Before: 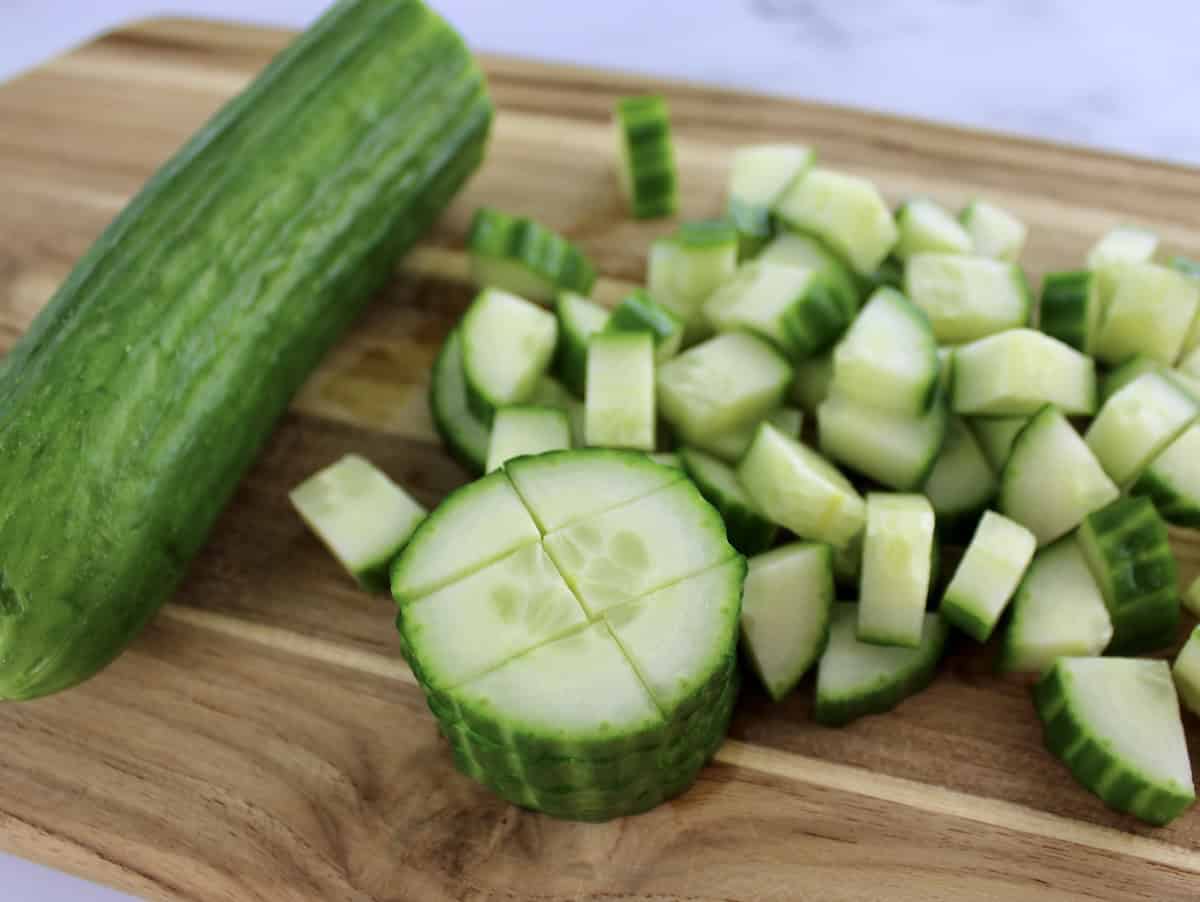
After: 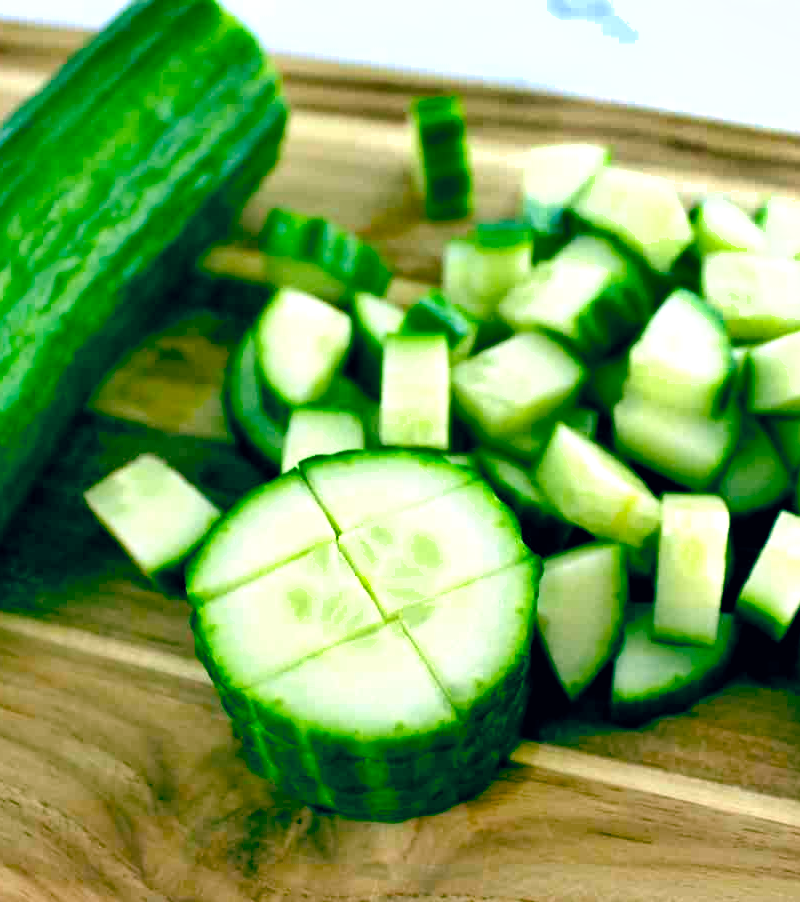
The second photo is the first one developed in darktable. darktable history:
crop: left 17.122%, right 16.207%
tone equalizer: -8 EV -0.404 EV, -7 EV -0.391 EV, -6 EV -0.315 EV, -5 EV -0.254 EV, -3 EV 0.236 EV, -2 EV 0.356 EV, -1 EV 0.37 EV, +0 EV 0.447 EV
color correction: highlights a* 0.511, highlights b* 2.67, shadows a* -0.924, shadows b* -4.08
color balance rgb: global offset › luminance -0.547%, global offset › chroma 0.907%, global offset › hue 172.64°, linear chroma grading › shadows 31.958%, linear chroma grading › global chroma -1.651%, linear chroma grading › mid-tones 3.608%, perceptual saturation grading › global saturation 20%, perceptual saturation grading › highlights -24.747%, perceptual saturation grading › shadows 50.16%, perceptual brilliance grading › highlights 11.76%, global vibrance 20%
shadows and highlights: low approximation 0.01, soften with gaussian
